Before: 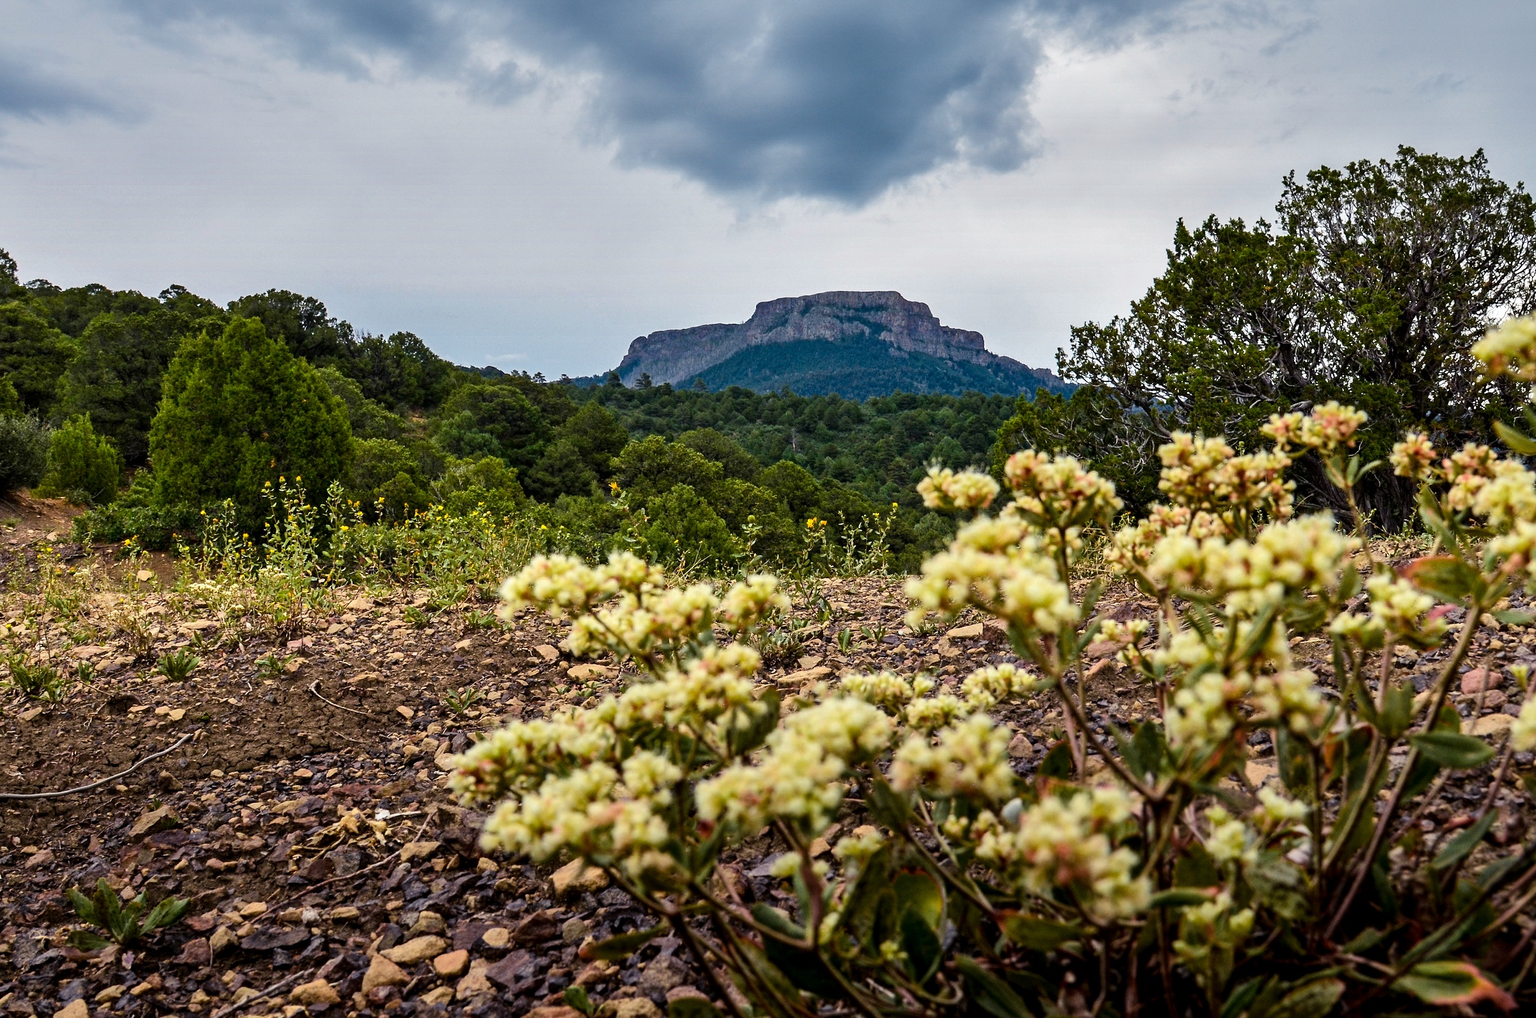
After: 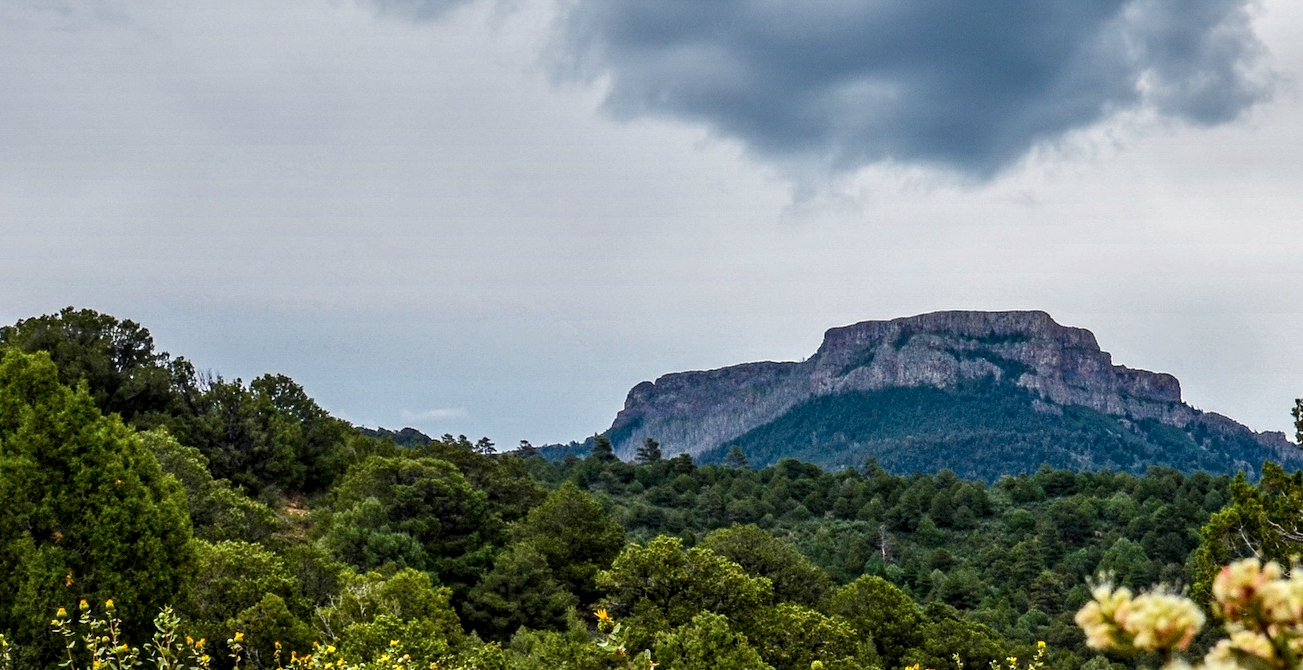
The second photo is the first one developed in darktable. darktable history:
crop: left 14.892%, top 9.107%, right 30.799%, bottom 48.704%
local contrast: detail 130%
